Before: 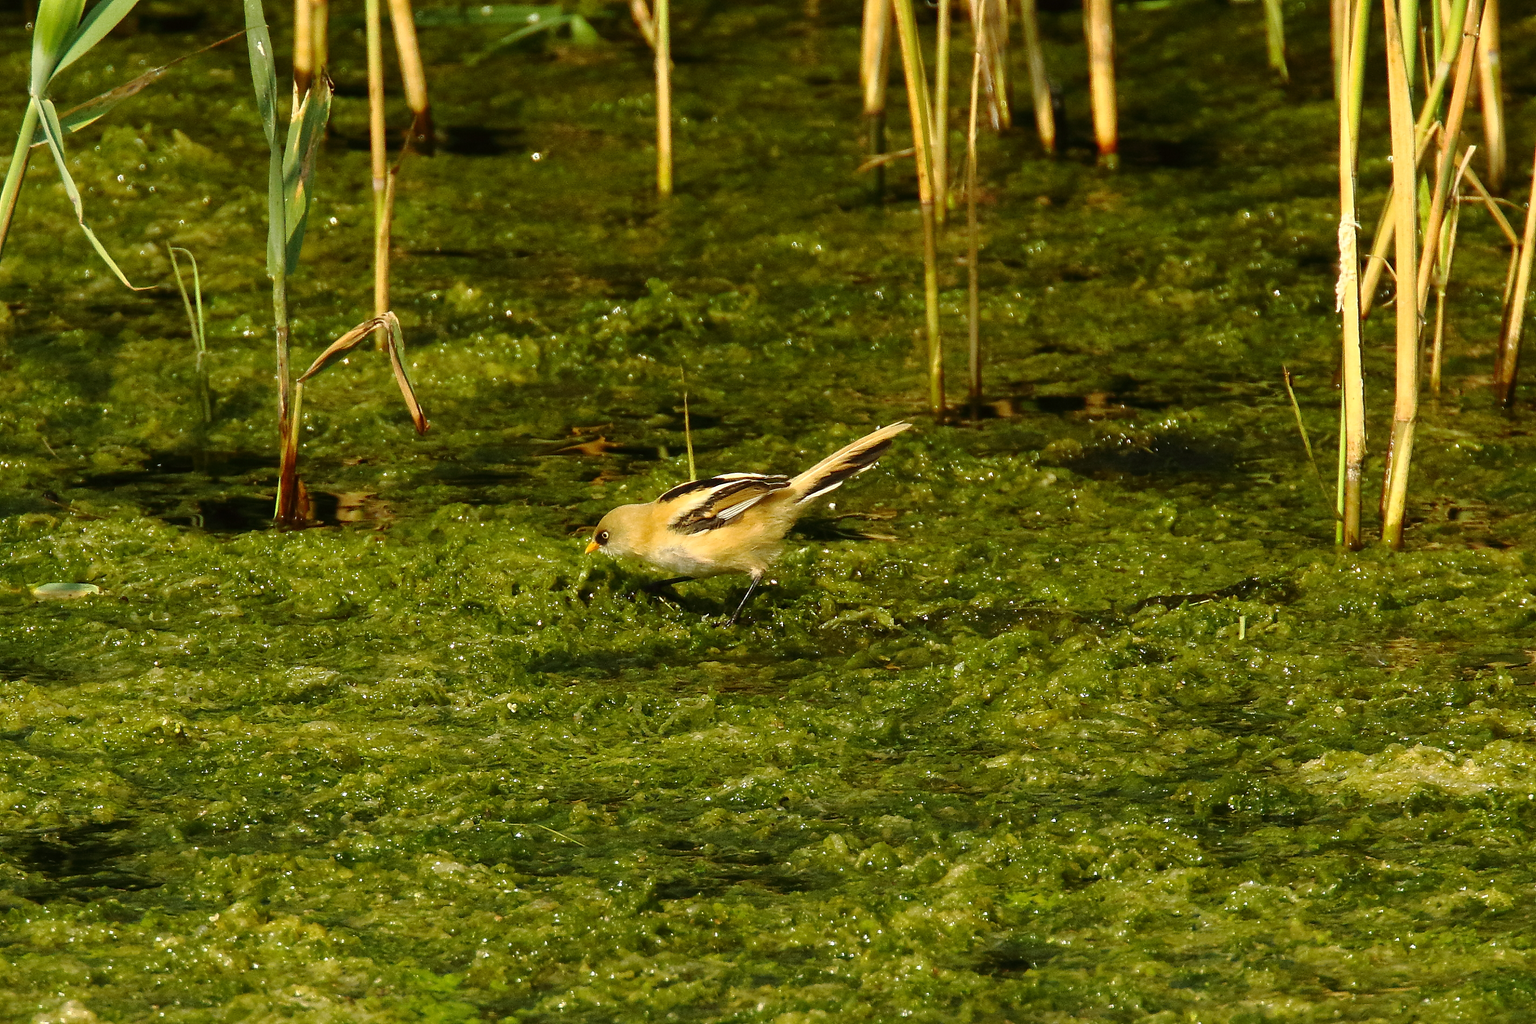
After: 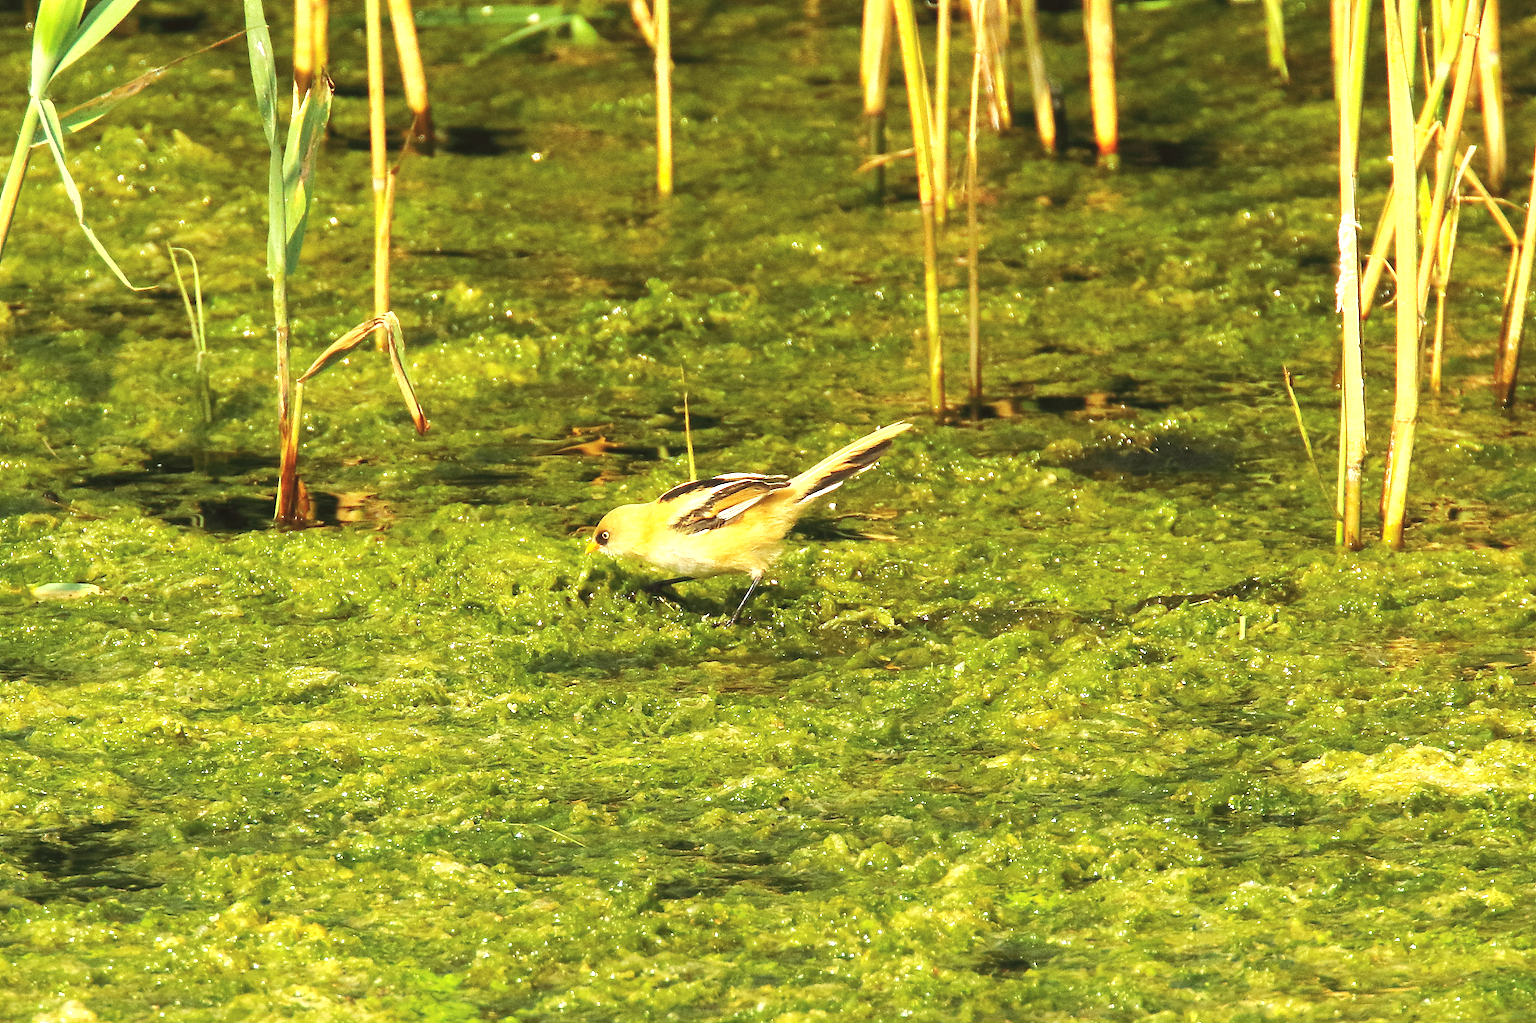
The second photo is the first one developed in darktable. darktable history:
exposure: black level correction 0, exposure 1.2 EV, compensate highlight preservation false
contrast brightness saturation: brightness 0.153
